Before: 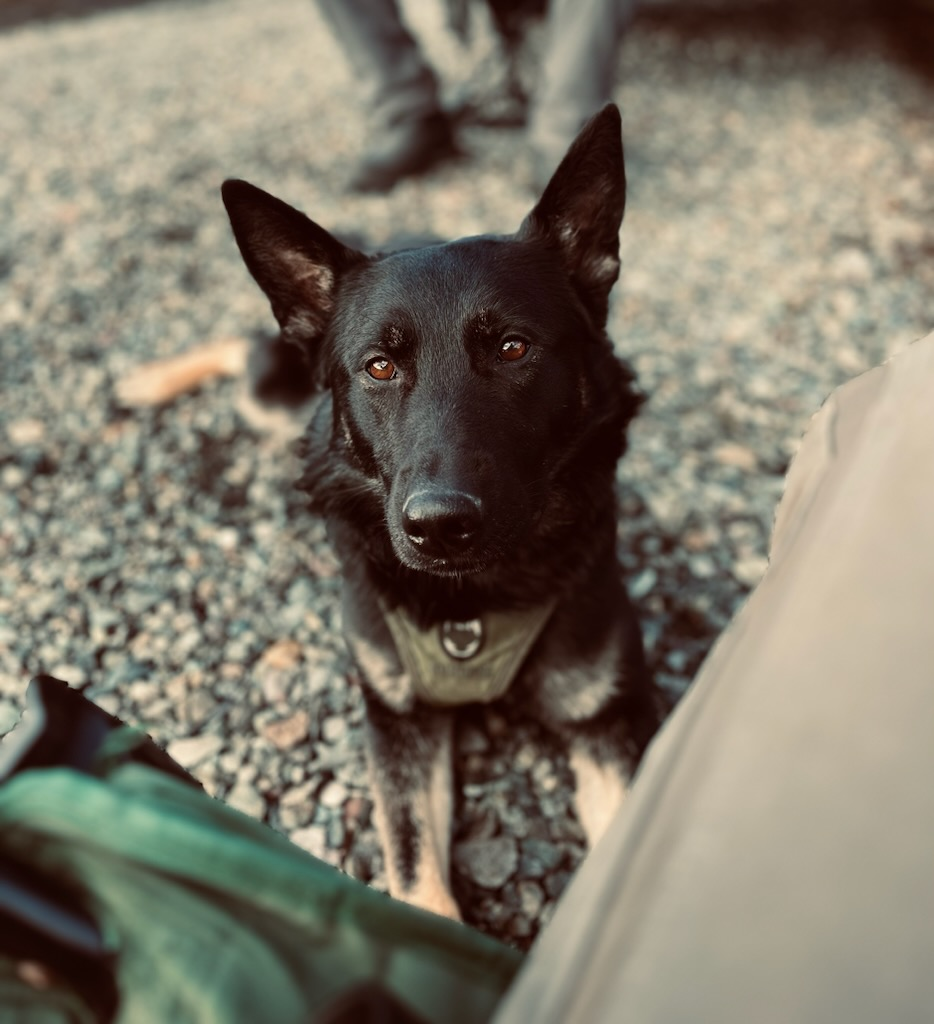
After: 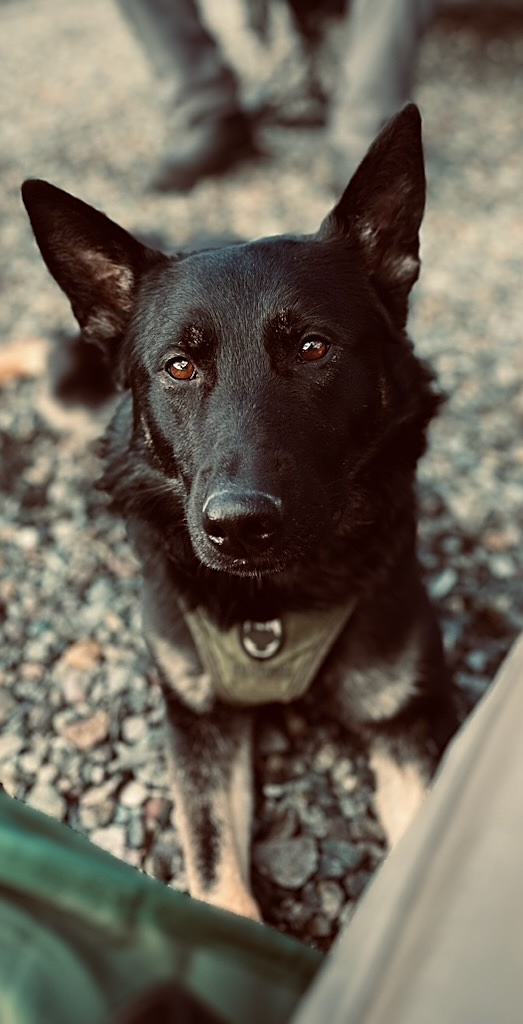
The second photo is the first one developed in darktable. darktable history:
crop: left 21.49%, right 22.472%
sharpen: on, module defaults
